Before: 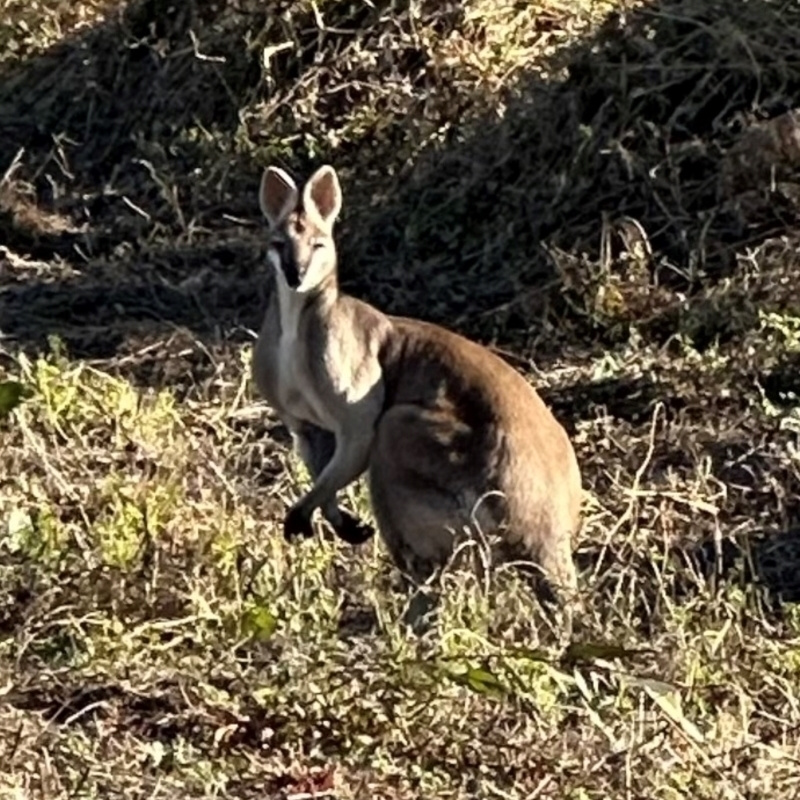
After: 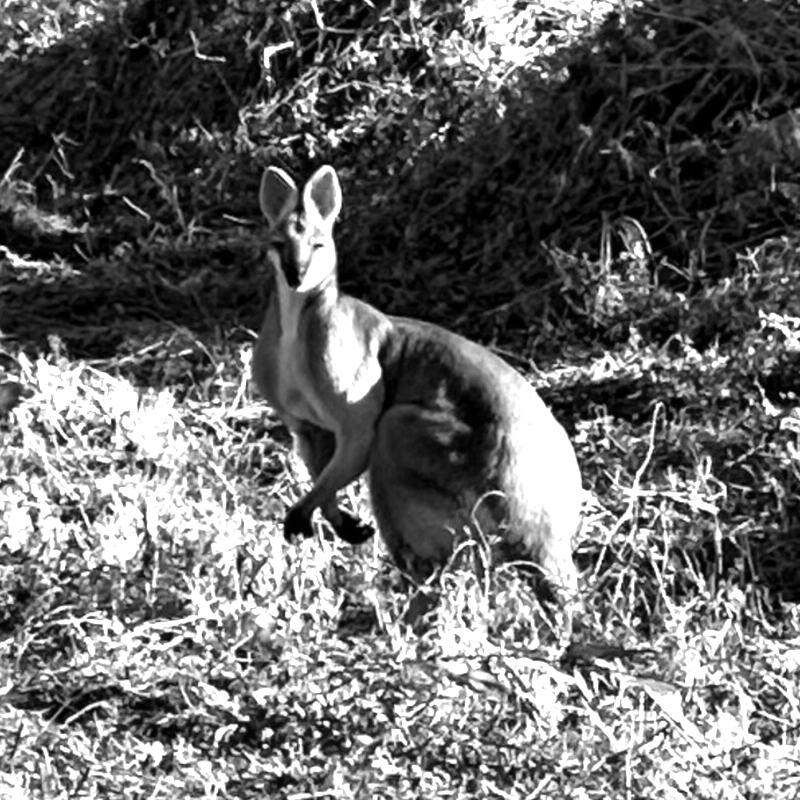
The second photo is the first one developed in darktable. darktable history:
color zones: curves: ch0 [(0, 0.554) (0.146, 0.662) (0.293, 0.86) (0.503, 0.774) (0.637, 0.106) (0.74, 0.072) (0.866, 0.488) (0.998, 0.569)]; ch1 [(0, 0) (0.143, 0) (0.286, 0) (0.429, 0) (0.571, 0) (0.714, 0) (0.857, 0)]
